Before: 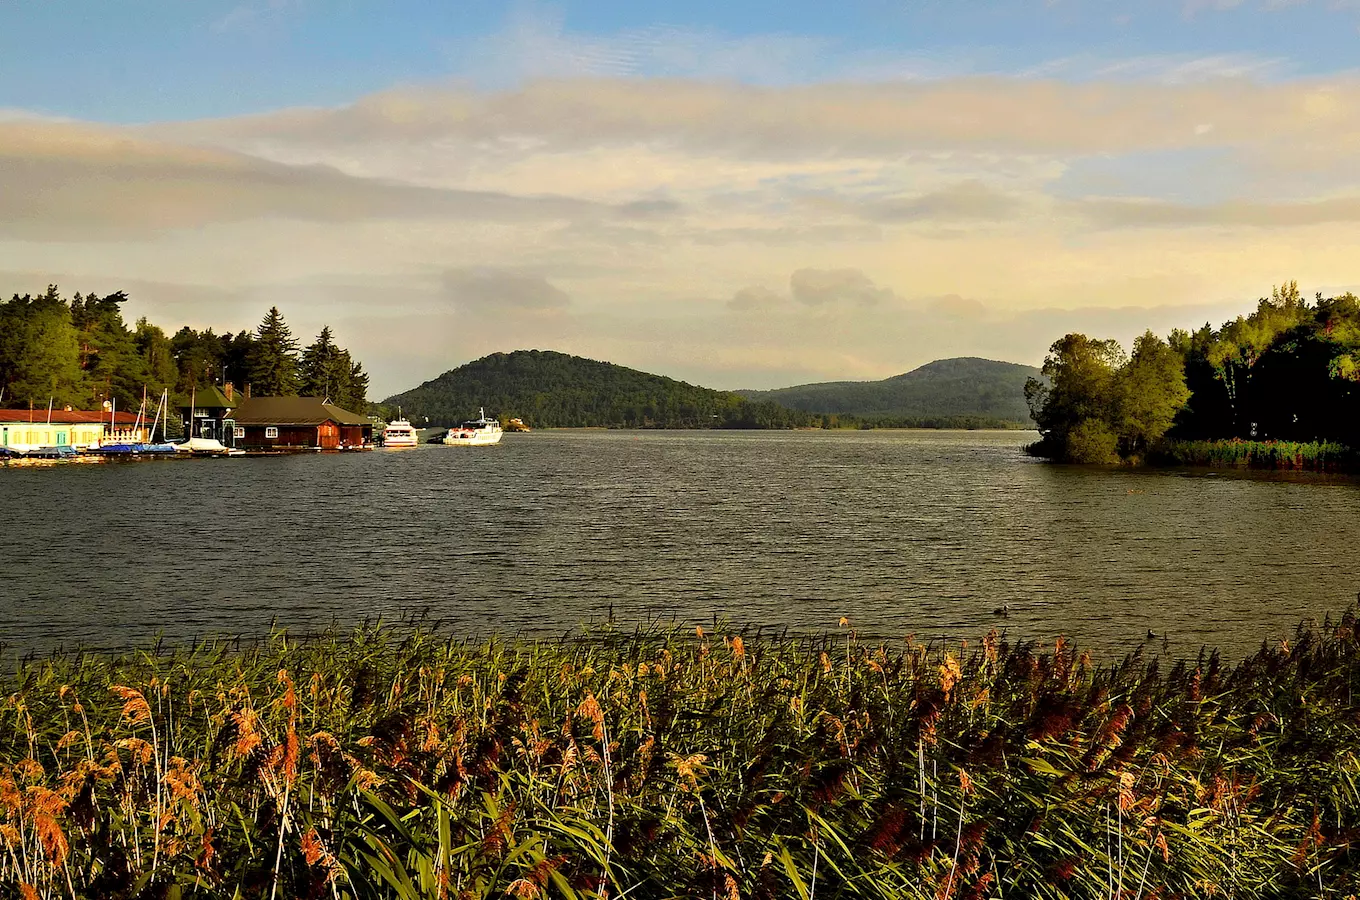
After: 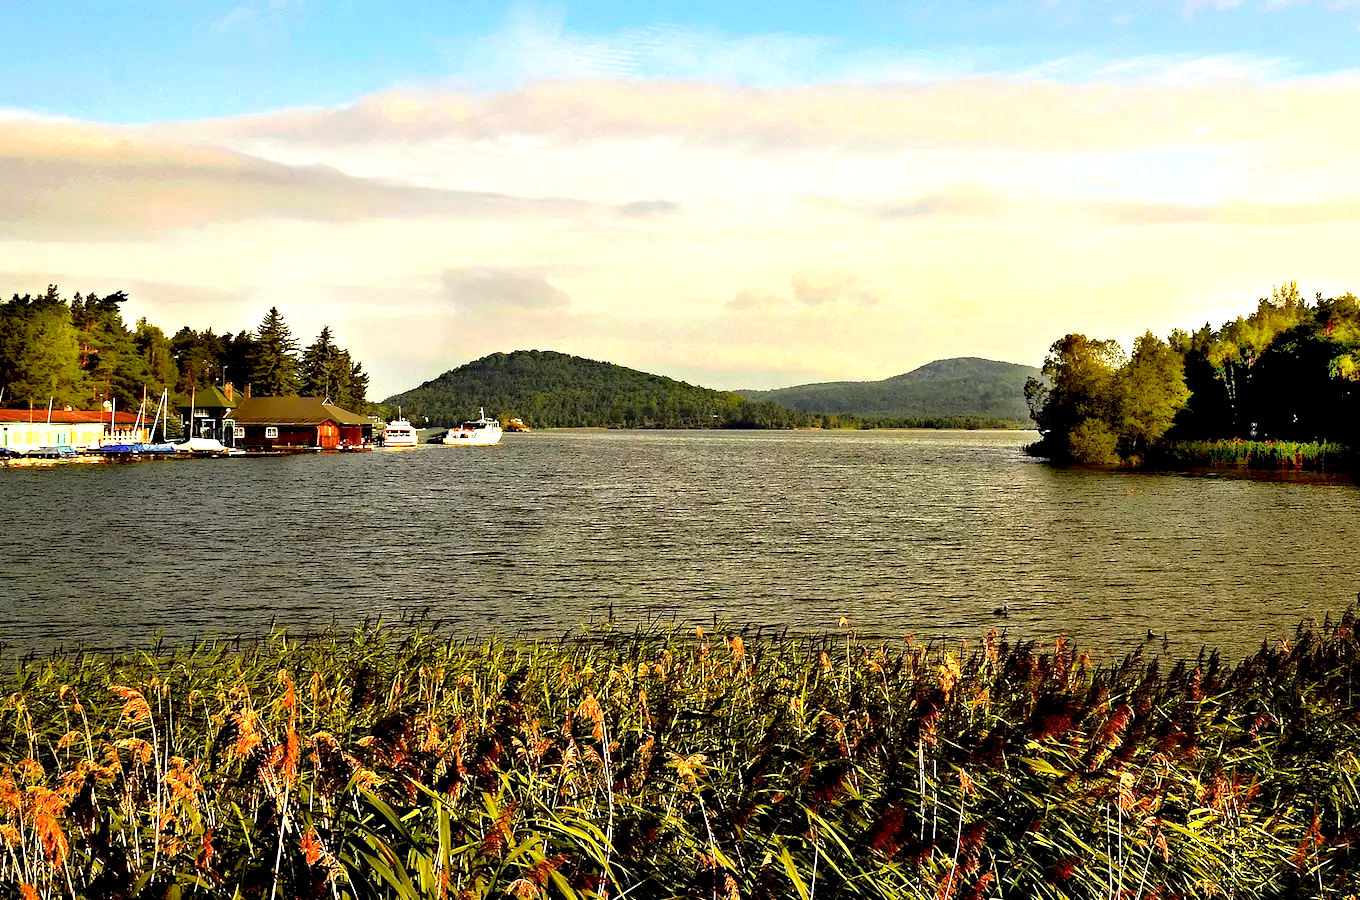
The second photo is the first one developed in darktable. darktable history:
haze removal: compatibility mode true, adaptive false
exposure: black level correction 0.008, exposure 0.979 EV, compensate highlight preservation false
